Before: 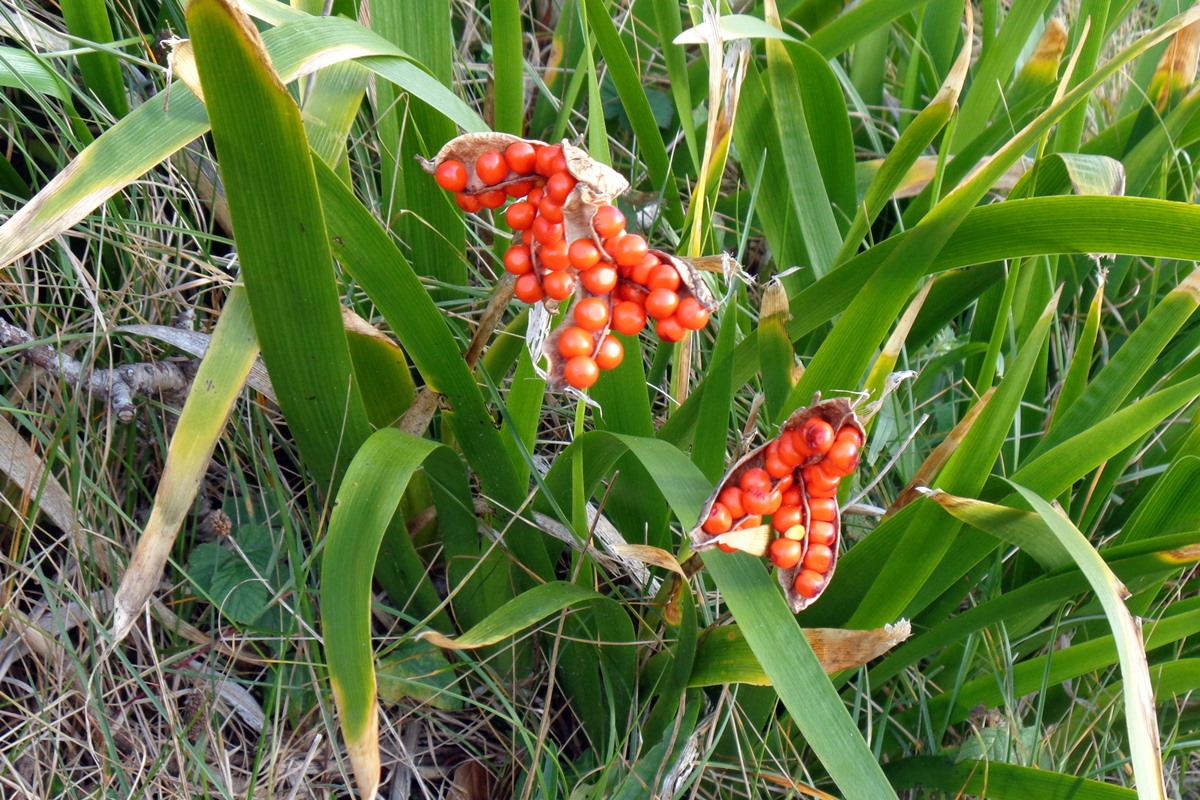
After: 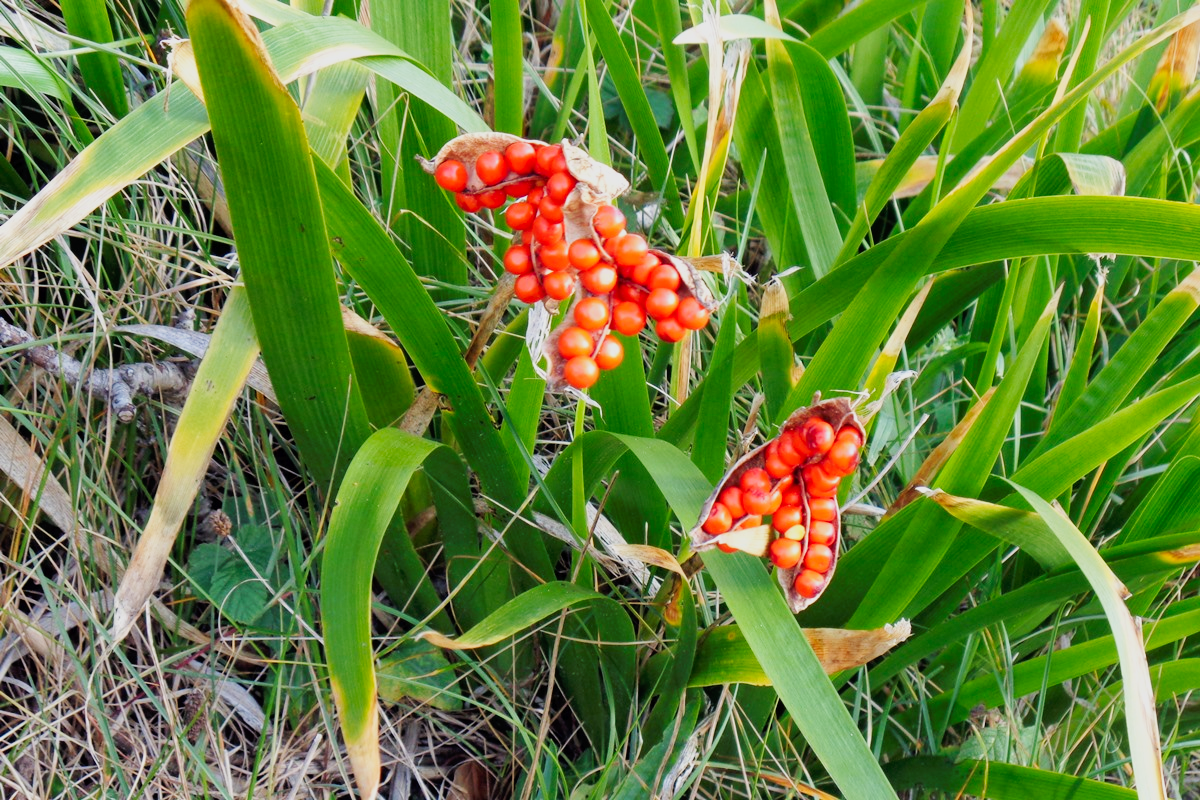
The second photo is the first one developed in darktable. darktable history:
tone curve: curves: ch0 [(0, 0) (0.003, 0.01) (0.011, 0.015) (0.025, 0.023) (0.044, 0.038) (0.069, 0.058) (0.1, 0.093) (0.136, 0.134) (0.177, 0.176) (0.224, 0.221) (0.277, 0.282) (0.335, 0.36) (0.399, 0.438) (0.468, 0.54) (0.543, 0.632) (0.623, 0.724) (0.709, 0.814) (0.801, 0.885) (0.898, 0.947) (1, 1)], preserve colors none
filmic rgb: middle gray luminance 18.42%, black relative exposure -10.5 EV, white relative exposure 3.4 EV, threshold 6 EV, target black luminance 0%, hardness 6.03, latitude 99%, contrast 0.847, shadows ↔ highlights balance 0.505%, add noise in highlights 0, preserve chrominance max RGB, color science v3 (2019), use custom middle-gray values true, iterations of high-quality reconstruction 0, contrast in highlights soft, enable highlight reconstruction true
